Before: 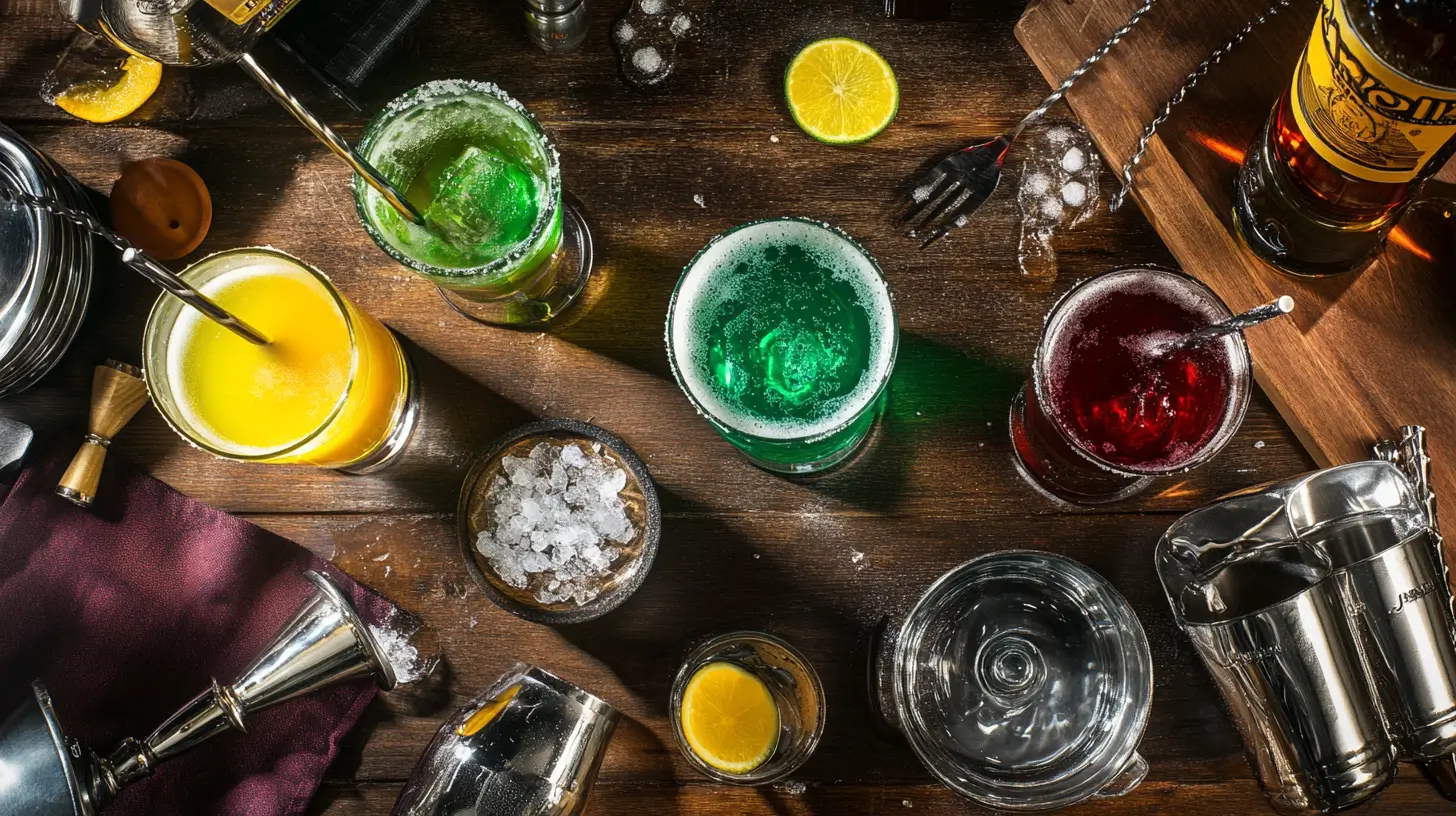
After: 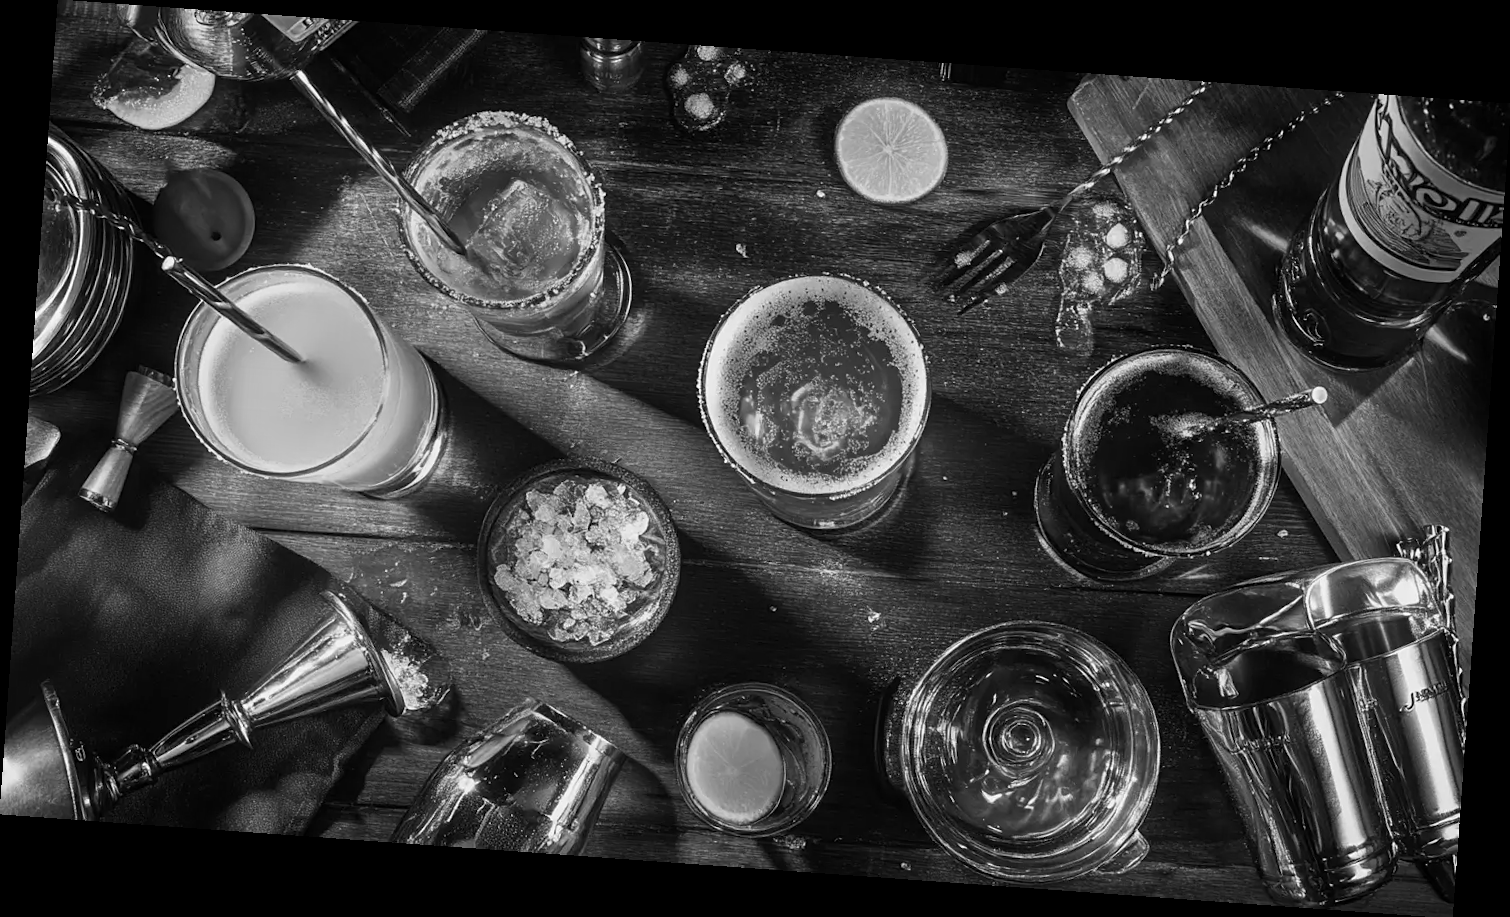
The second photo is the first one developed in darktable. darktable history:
monochrome: a 14.95, b -89.96
rotate and perspective: rotation 4.1°, automatic cropping off
sharpen: amount 0.2
